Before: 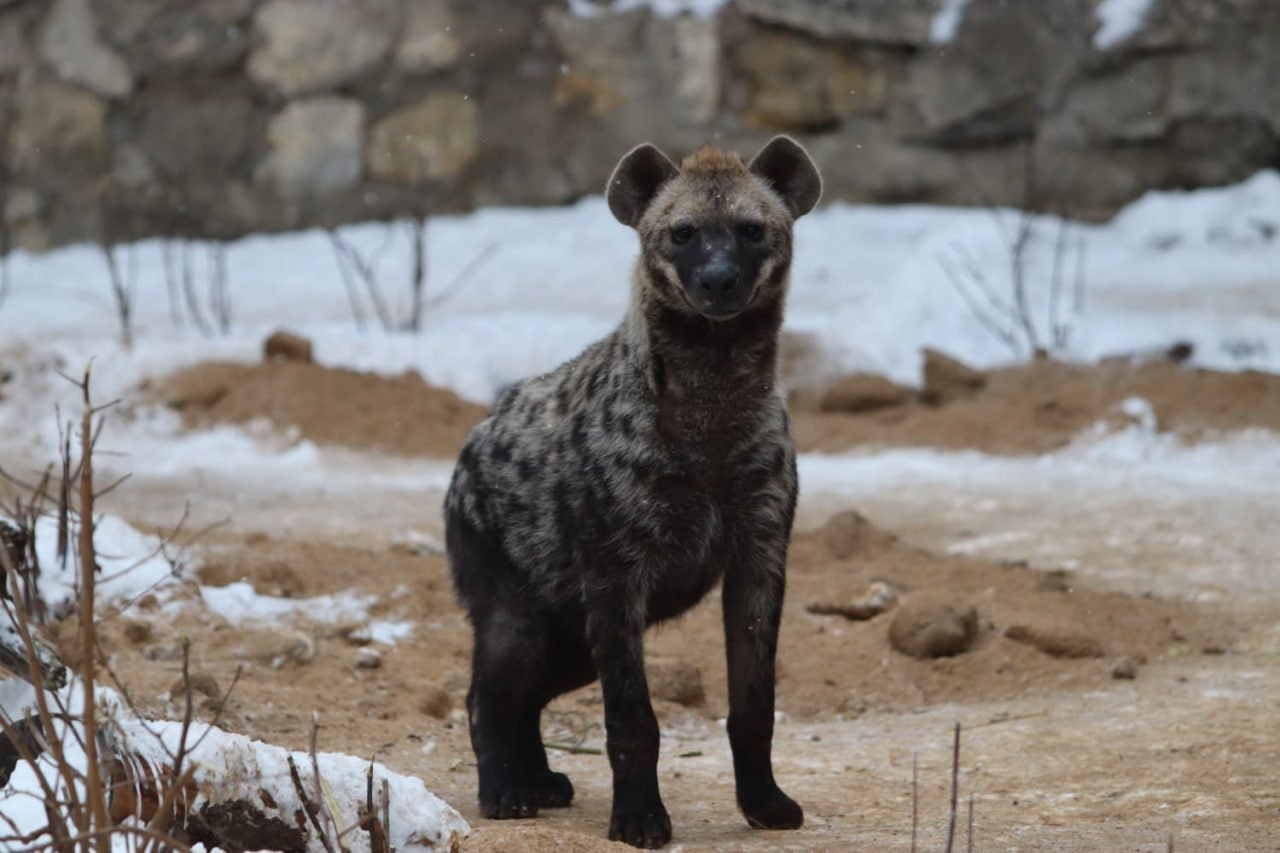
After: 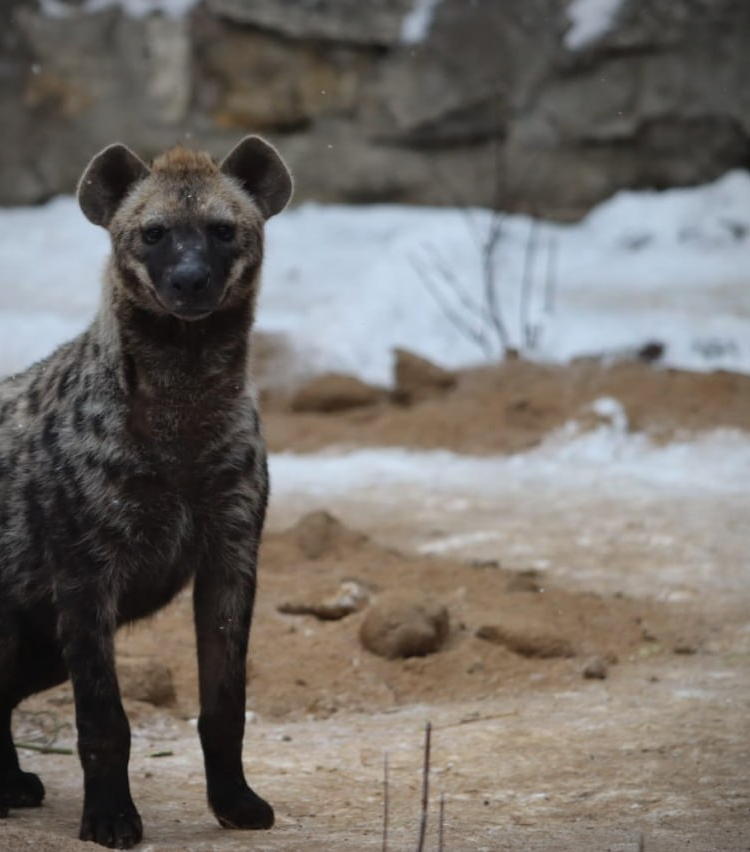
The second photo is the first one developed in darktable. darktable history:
vignetting: fall-off radius 60.92%
crop: left 41.402%
